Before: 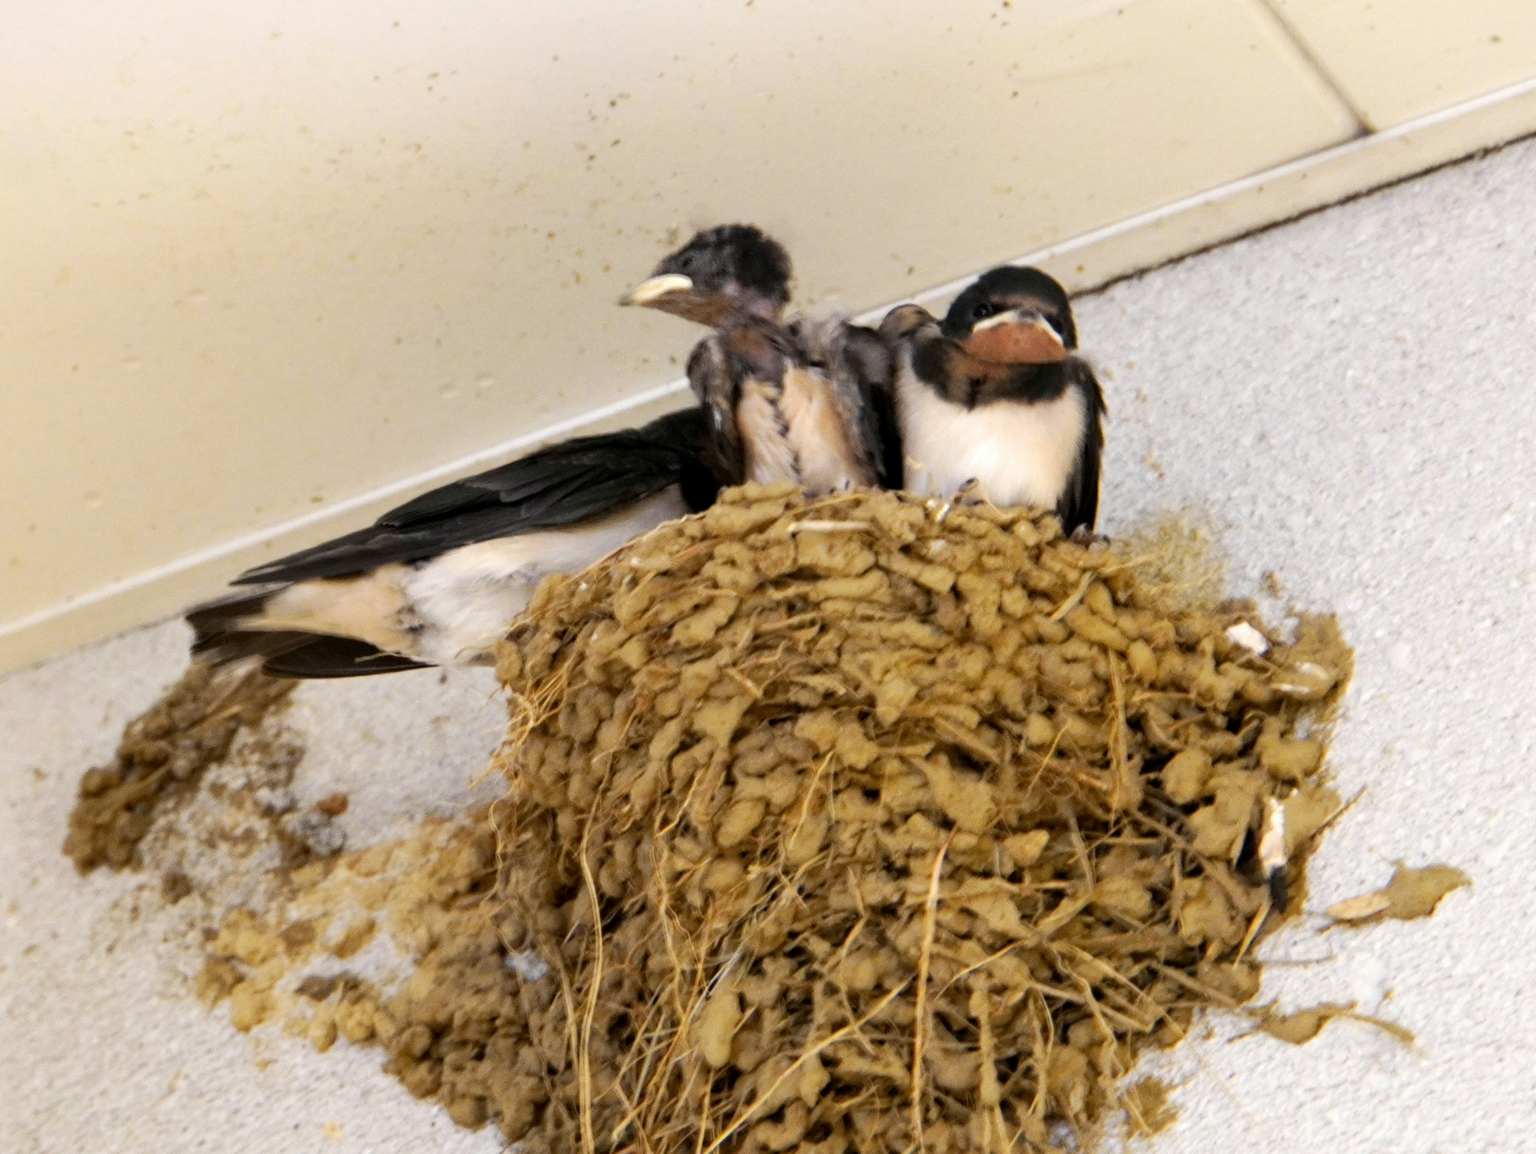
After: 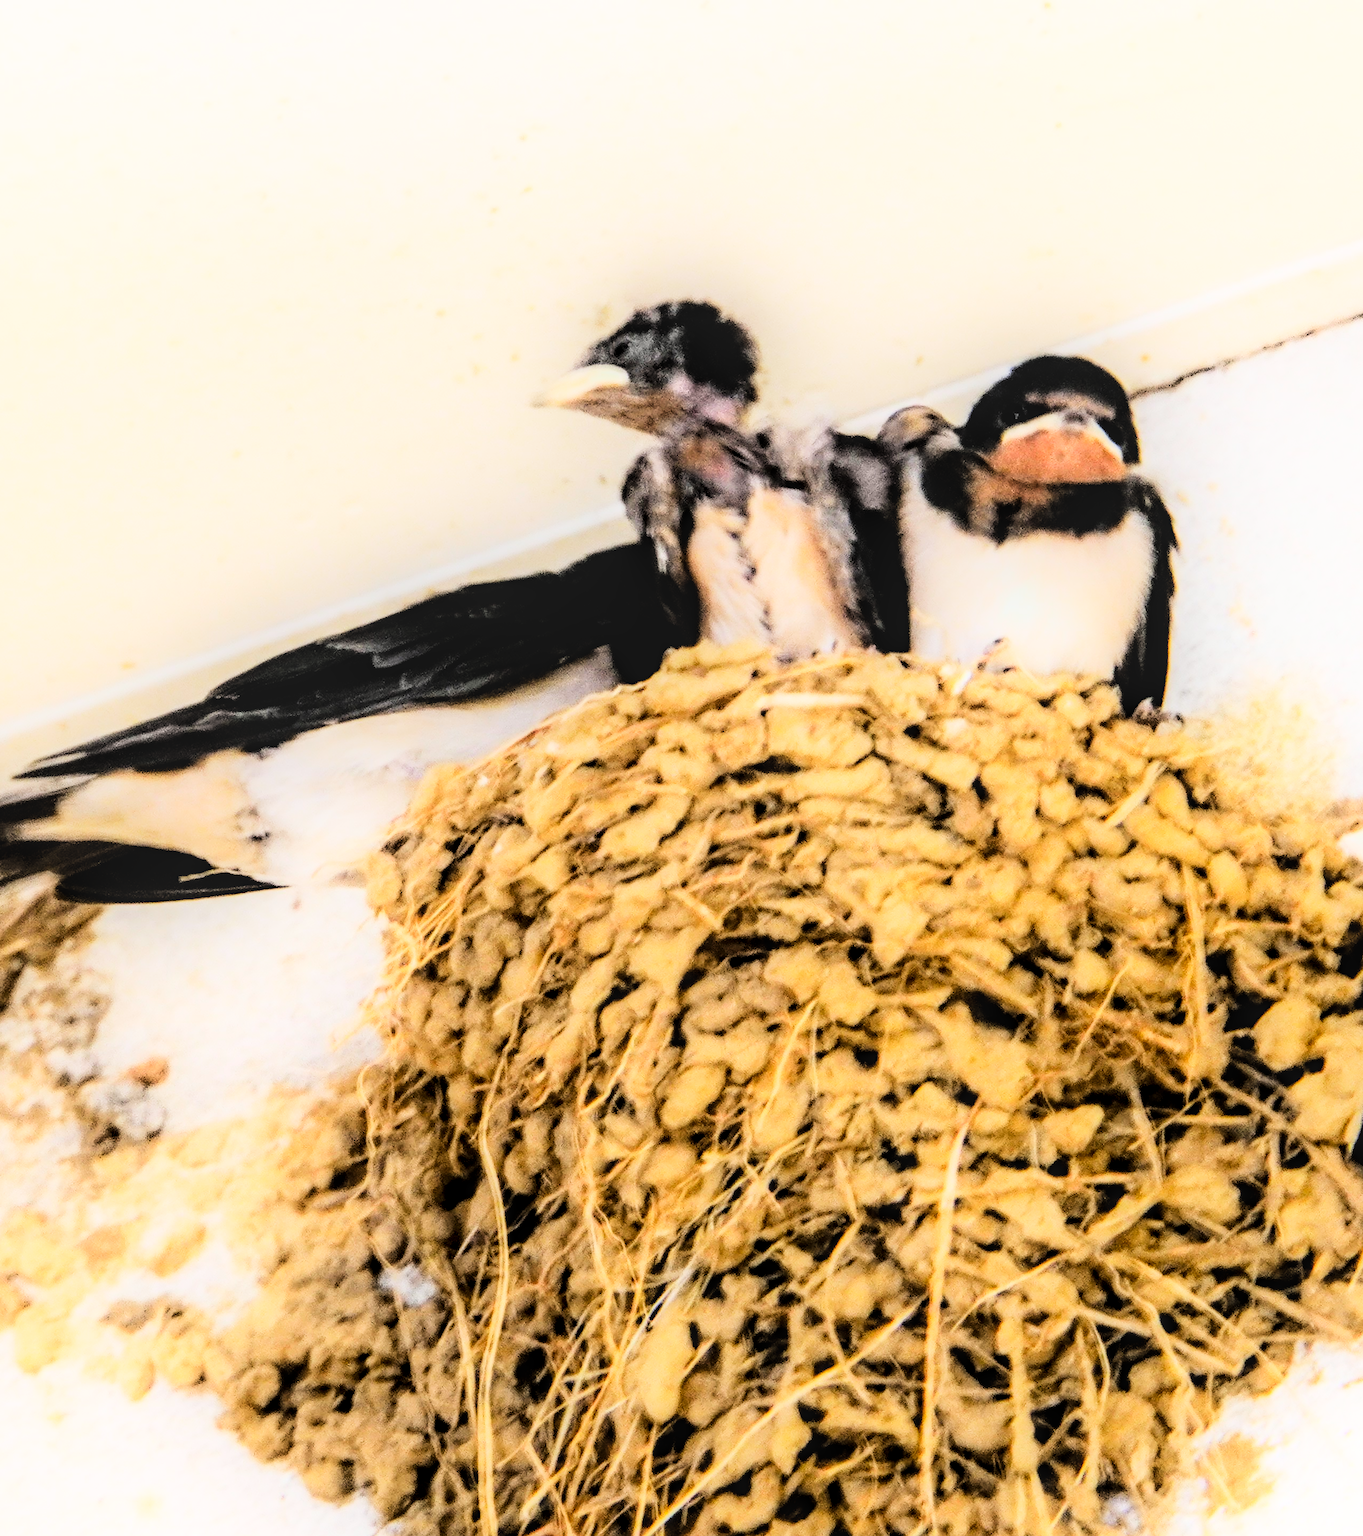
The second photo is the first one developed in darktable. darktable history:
filmic rgb: black relative exposure -7.65 EV, white relative exposure 4.56 EV, hardness 3.61
crop and rotate: left 14.385%, right 18.948%
local contrast: on, module defaults
shadows and highlights: shadows -40.15, highlights 62.88, soften with gaussian
tone curve: curves: ch0 [(0, 0) (0.004, 0) (0.133, 0.071) (0.325, 0.456) (0.832, 0.957) (1, 1)], color space Lab, linked channels, preserve colors none
